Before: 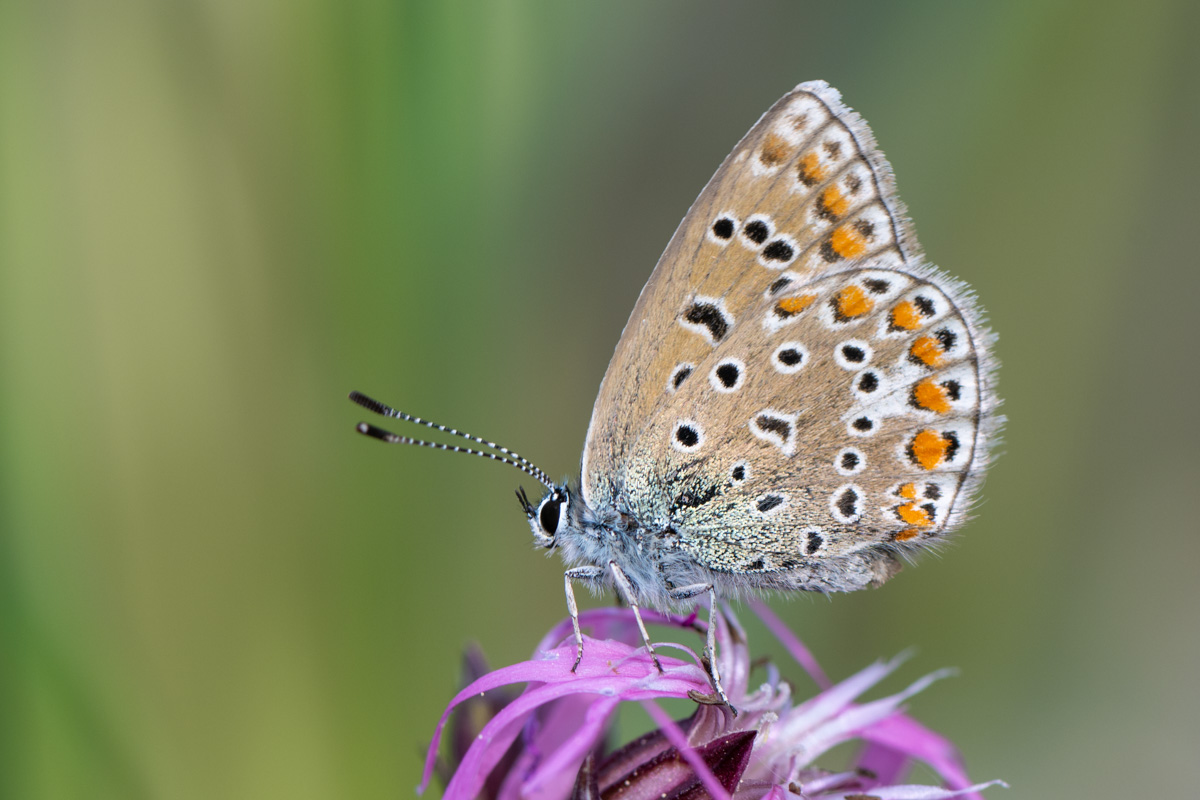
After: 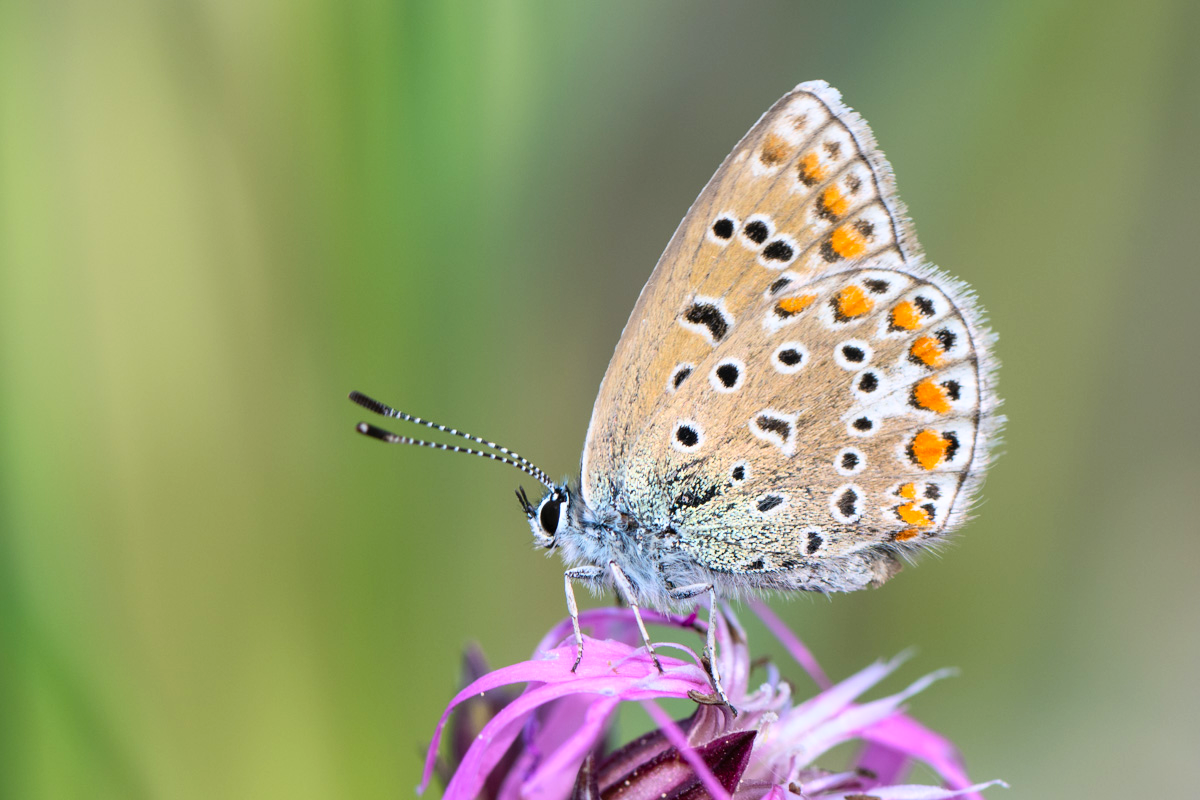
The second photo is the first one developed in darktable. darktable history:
contrast brightness saturation: contrast 0.201, brightness 0.157, saturation 0.225
